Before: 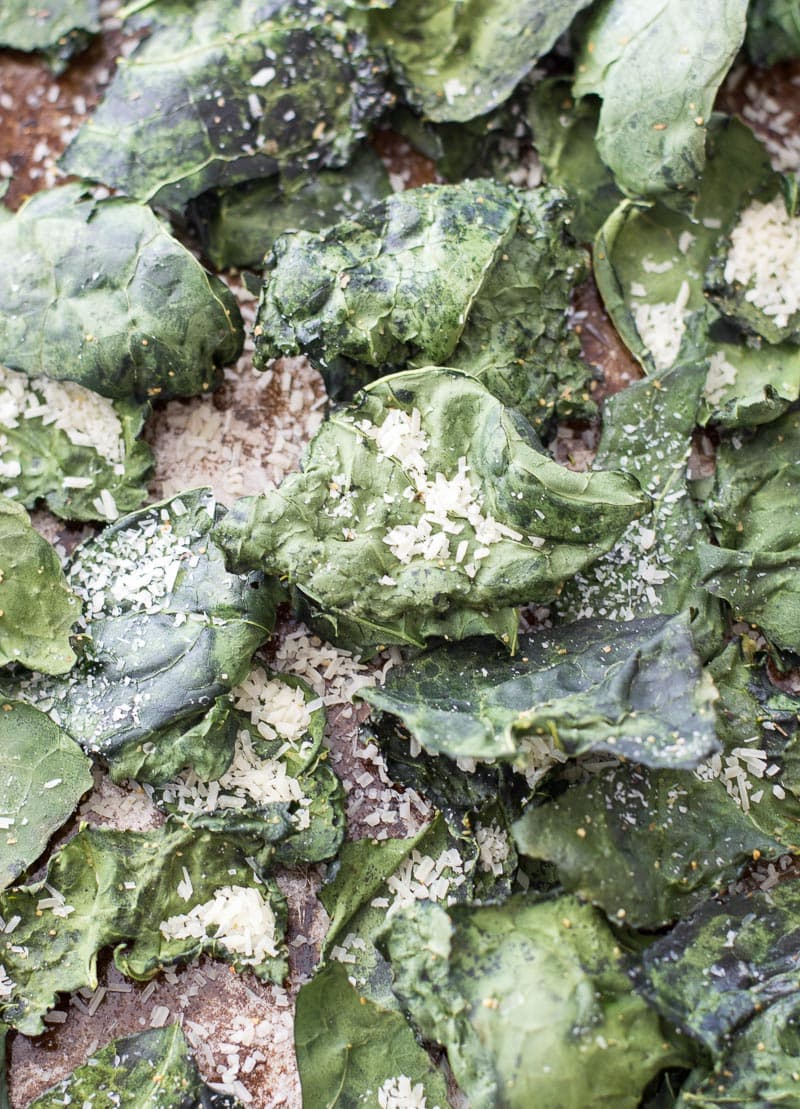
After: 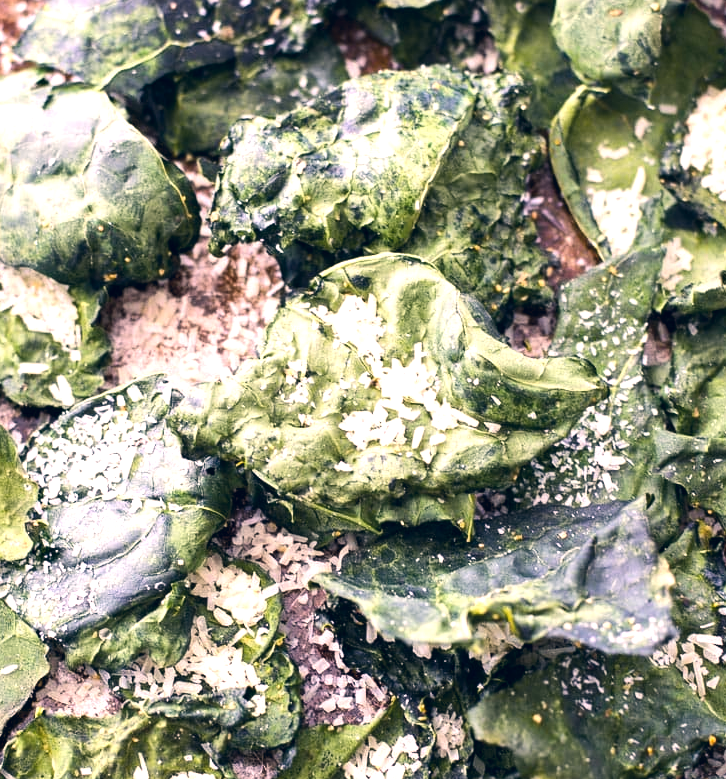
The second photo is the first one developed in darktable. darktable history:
tone equalizer: -8 EV -0.75 EV, -7 EV -0.7 EV, -6 EV -0.6 EV, -5 EV -0.4 EV, -3 EV 0.4 EV, -2 EV 0.6 EV, -1 EV 0.7 EV, +0 EV 0.75 EV, edges refinement/feathering 500, mask exposure compensation -1.57 EV, preserve details no
color correction: highlights a* 14.46, highlights b* 5.85, shadows a* -5.53, shadows b* -15.24, saturation 0.85
color balance rgb: linear chroma grading › global chroma 15%, perceptual saturation grading › global saturation 30%
crop: left 5.596%, top 10.314%, right 3.534%, bottom 19.395%
